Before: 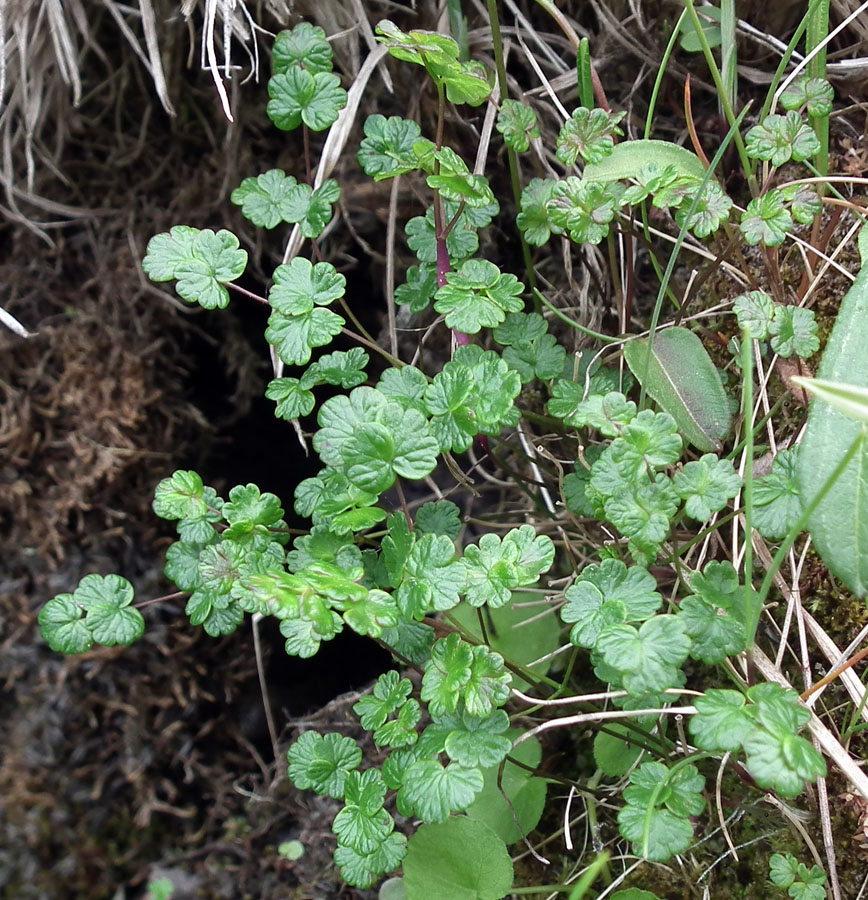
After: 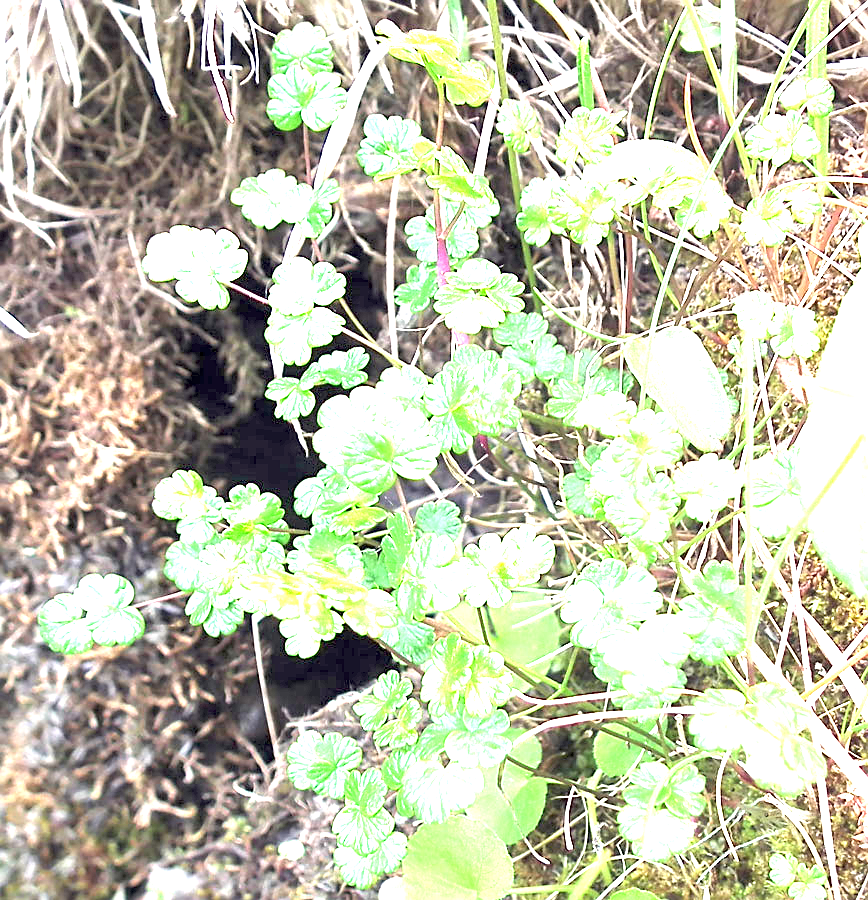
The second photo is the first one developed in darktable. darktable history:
exposure: exposure 3 EV, compensate highlight preservation false
sharpen: on, module defaults
contrast brightness saturation: brightness 0.15
